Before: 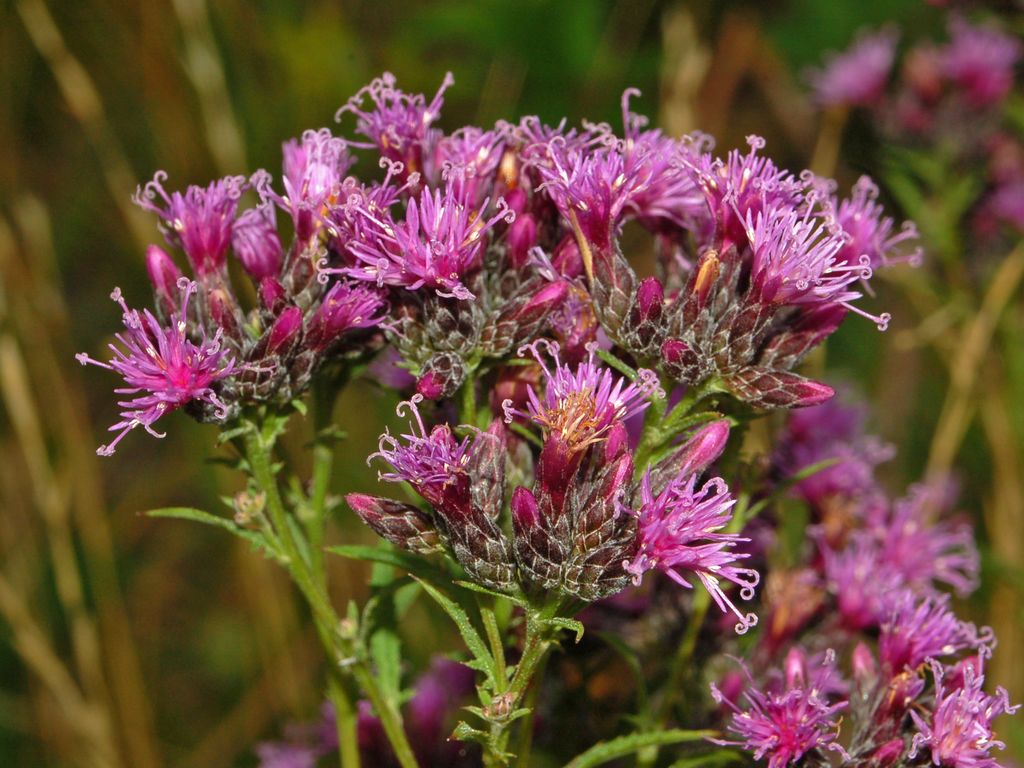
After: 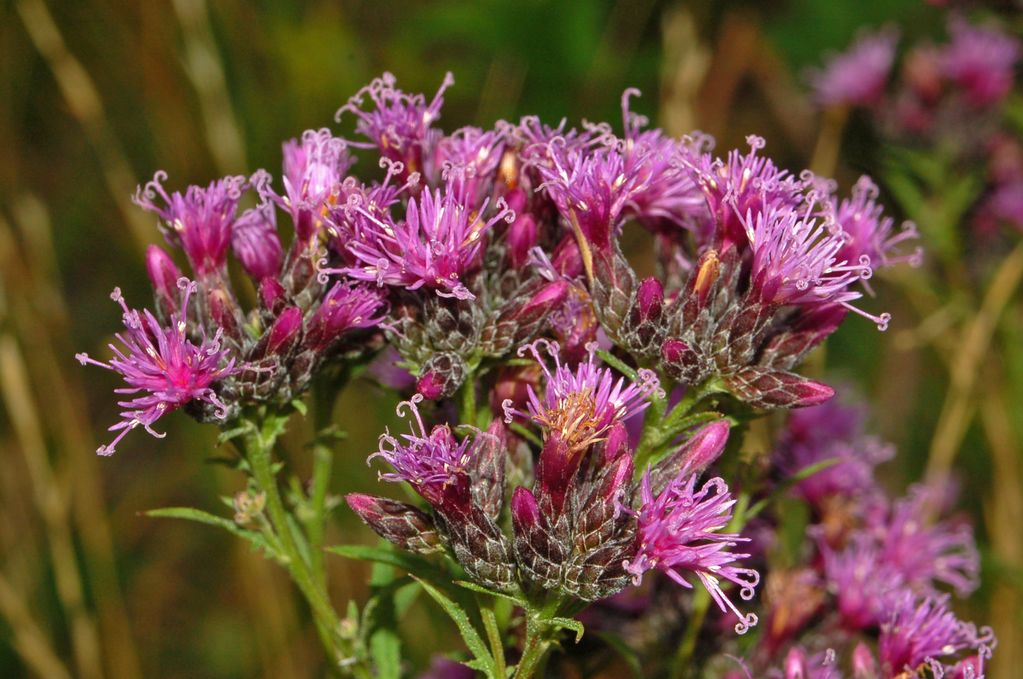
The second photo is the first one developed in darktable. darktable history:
crop and rotate: top 0%, bottom 11.546%
tone equalizer: on, module defaults
